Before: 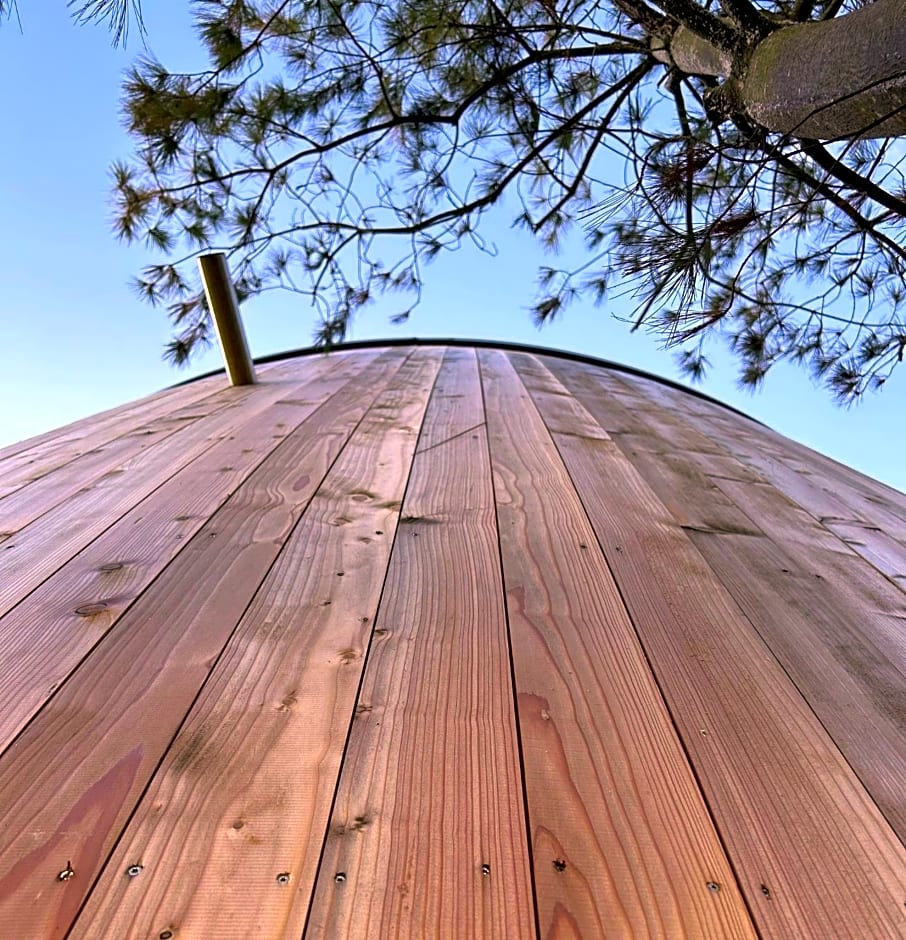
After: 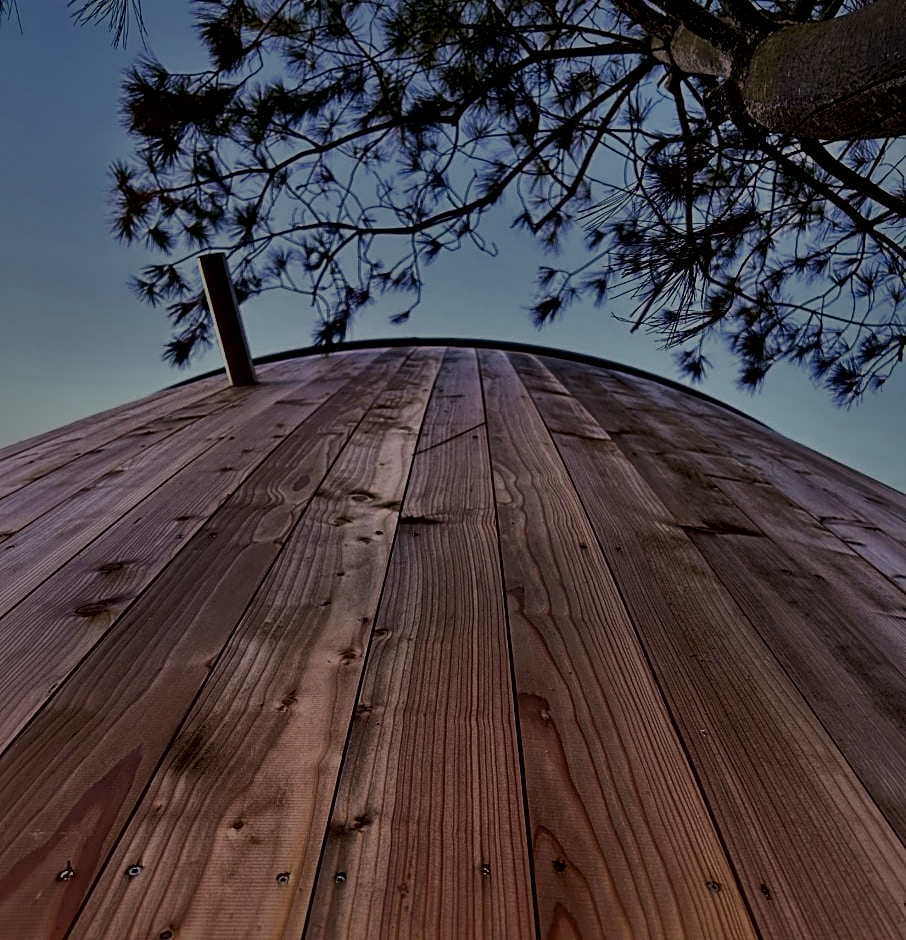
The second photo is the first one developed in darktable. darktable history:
exposure: exposure -2.446 EV, compensate highlight preservation false
local contrast: mode bilateral grid, contrast 44, coarseness 69, detail 214%, midtone range 0.2
